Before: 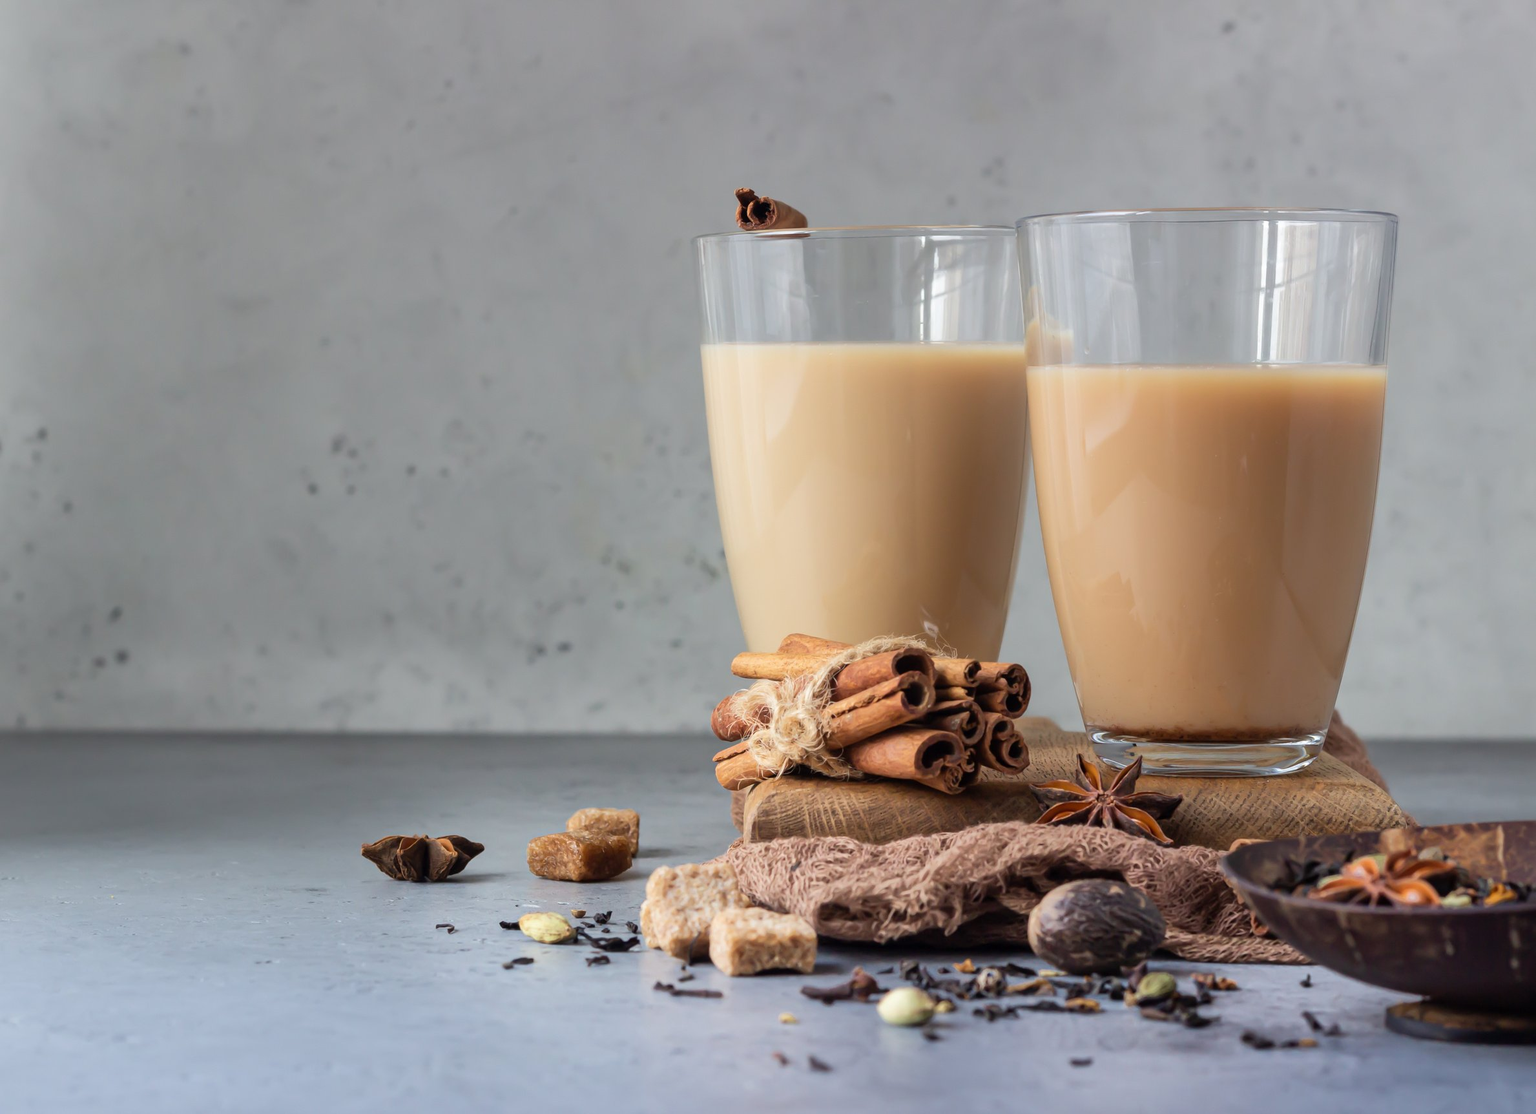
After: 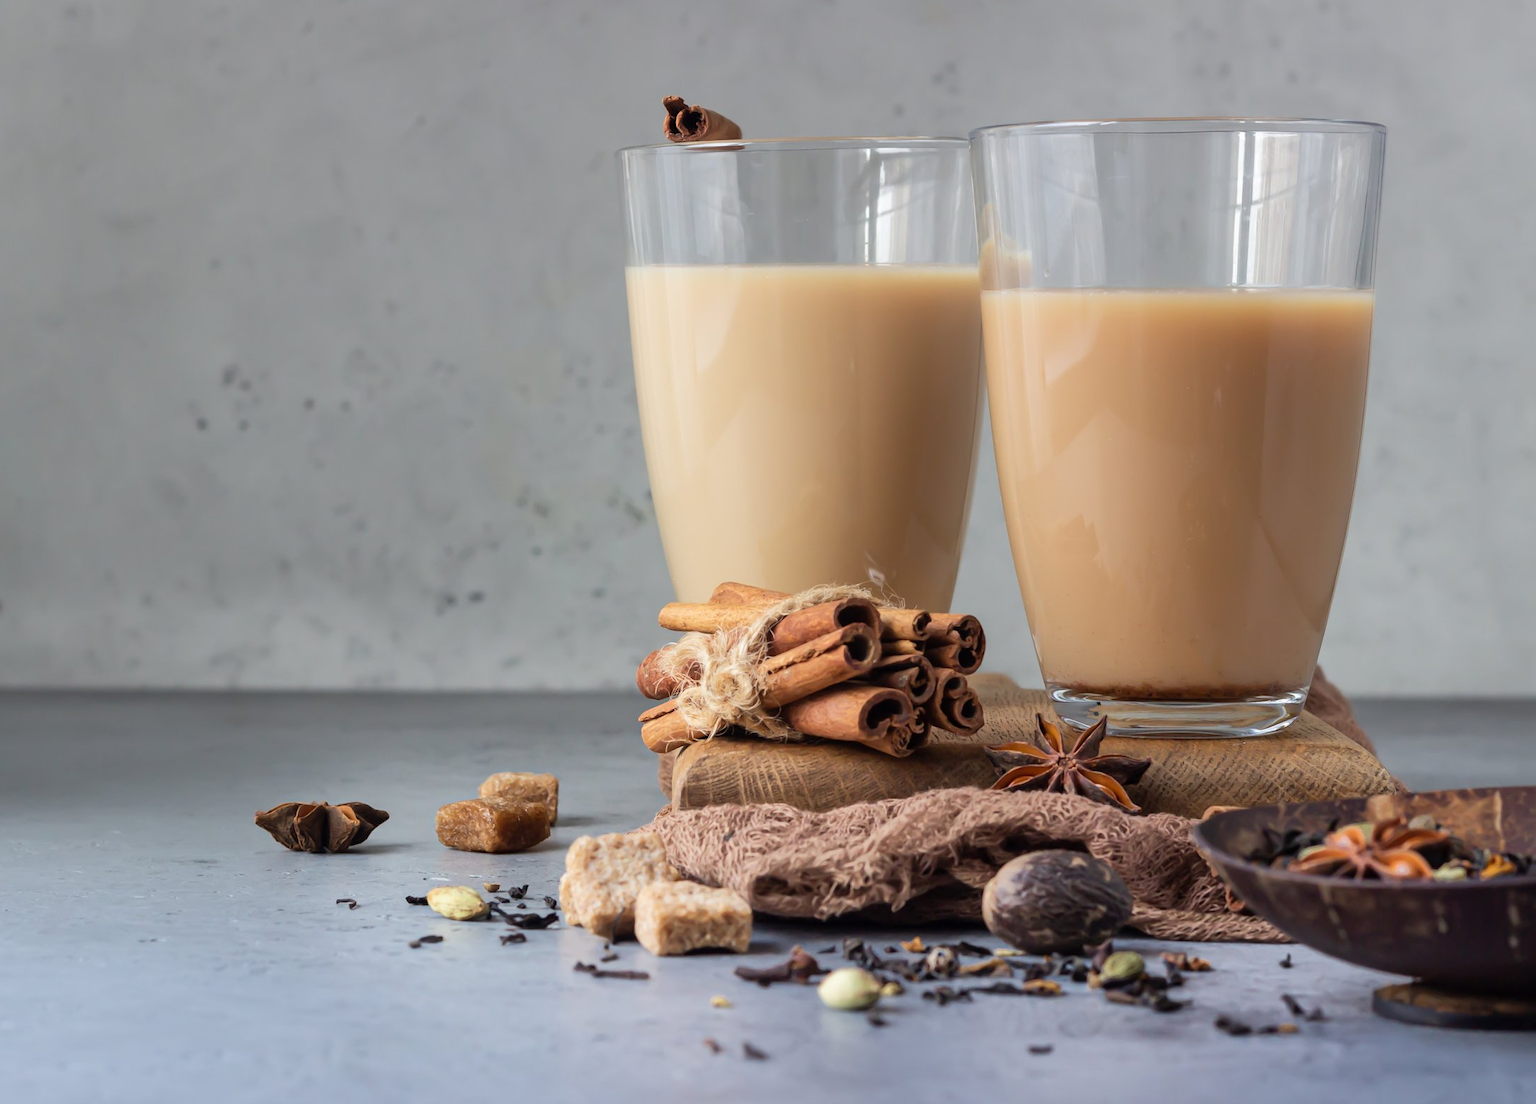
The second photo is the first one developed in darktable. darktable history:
crop and rotate: left 8.353%, top 9.06%
